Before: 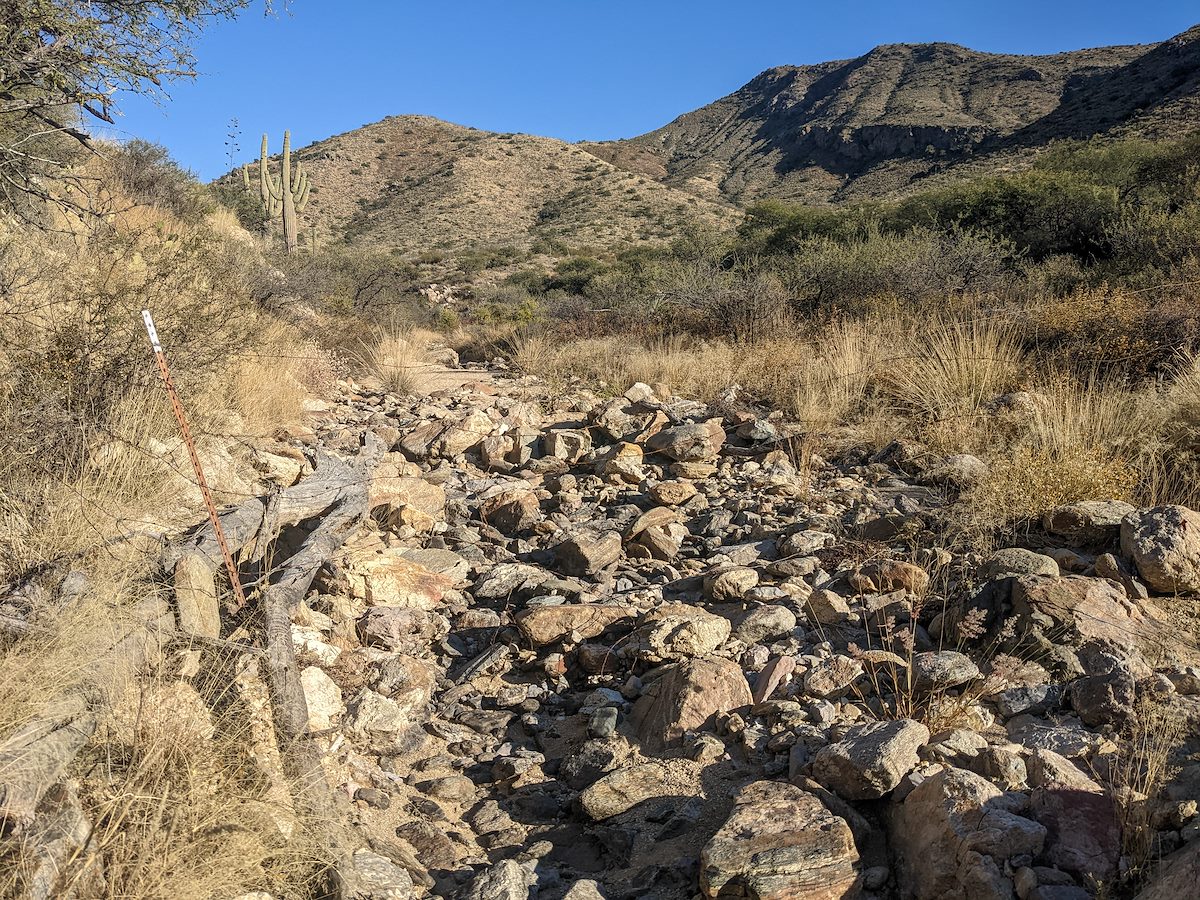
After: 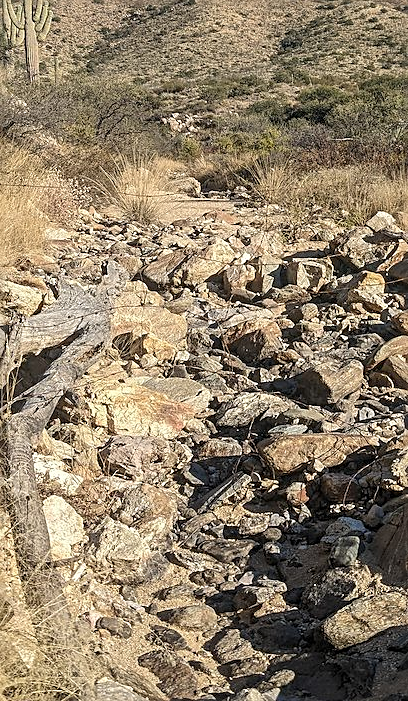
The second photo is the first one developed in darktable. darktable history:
sharpen: on, module defaults
crop and rotate: left 21.563%, top 19.011%, right 44.372%, bottom 3.007%
